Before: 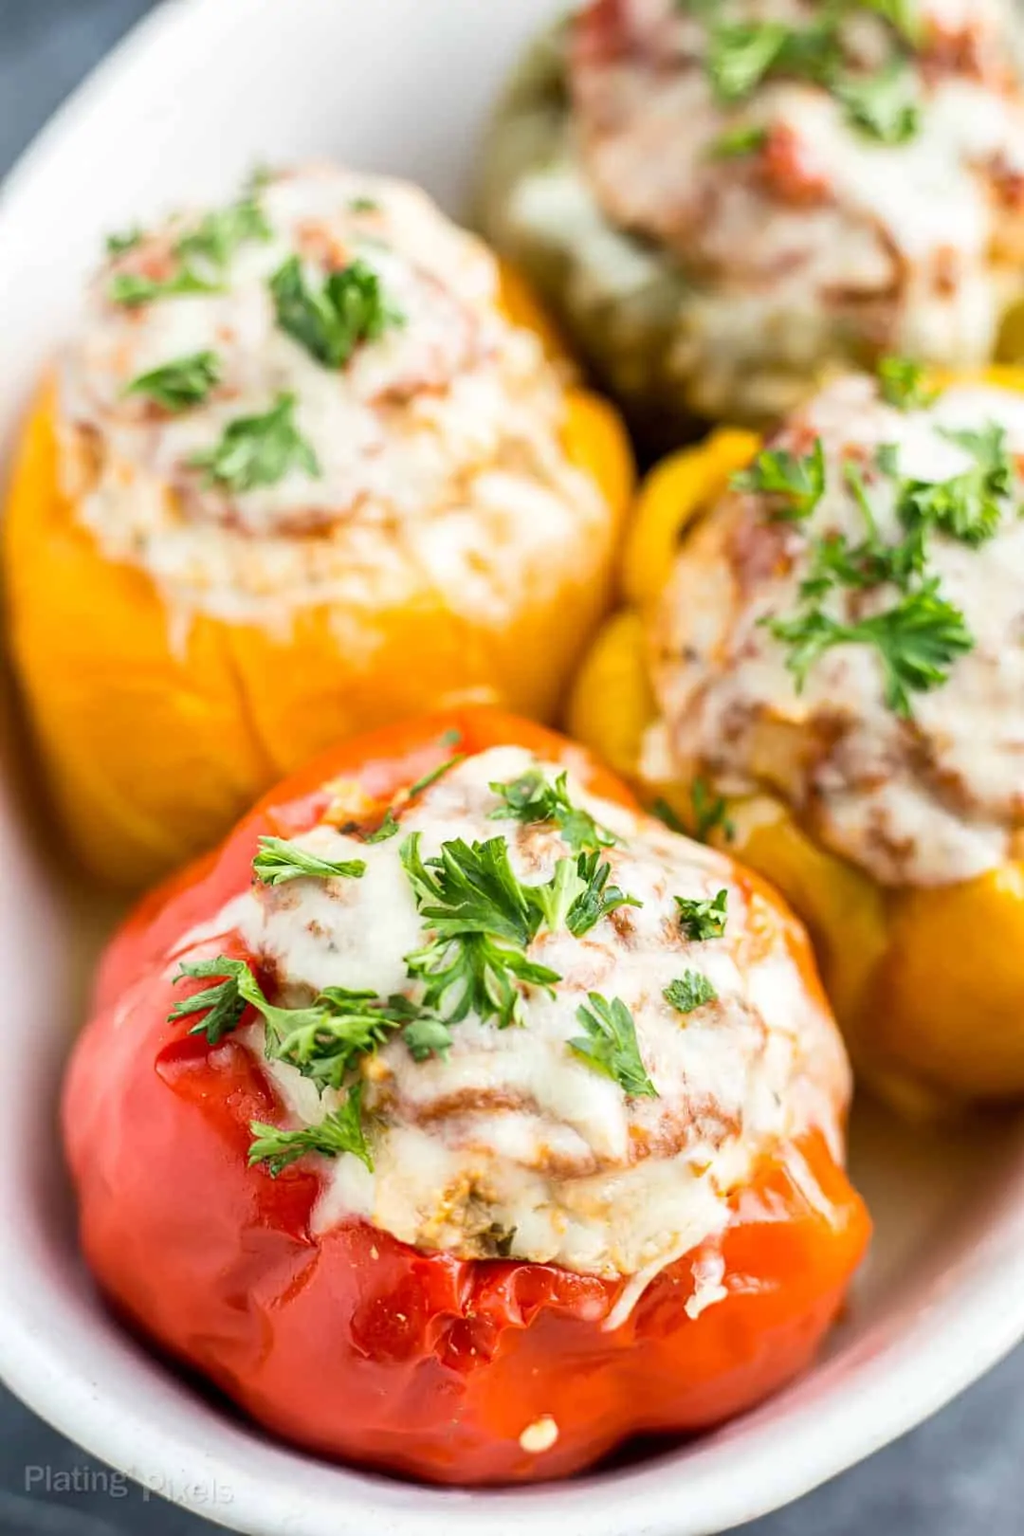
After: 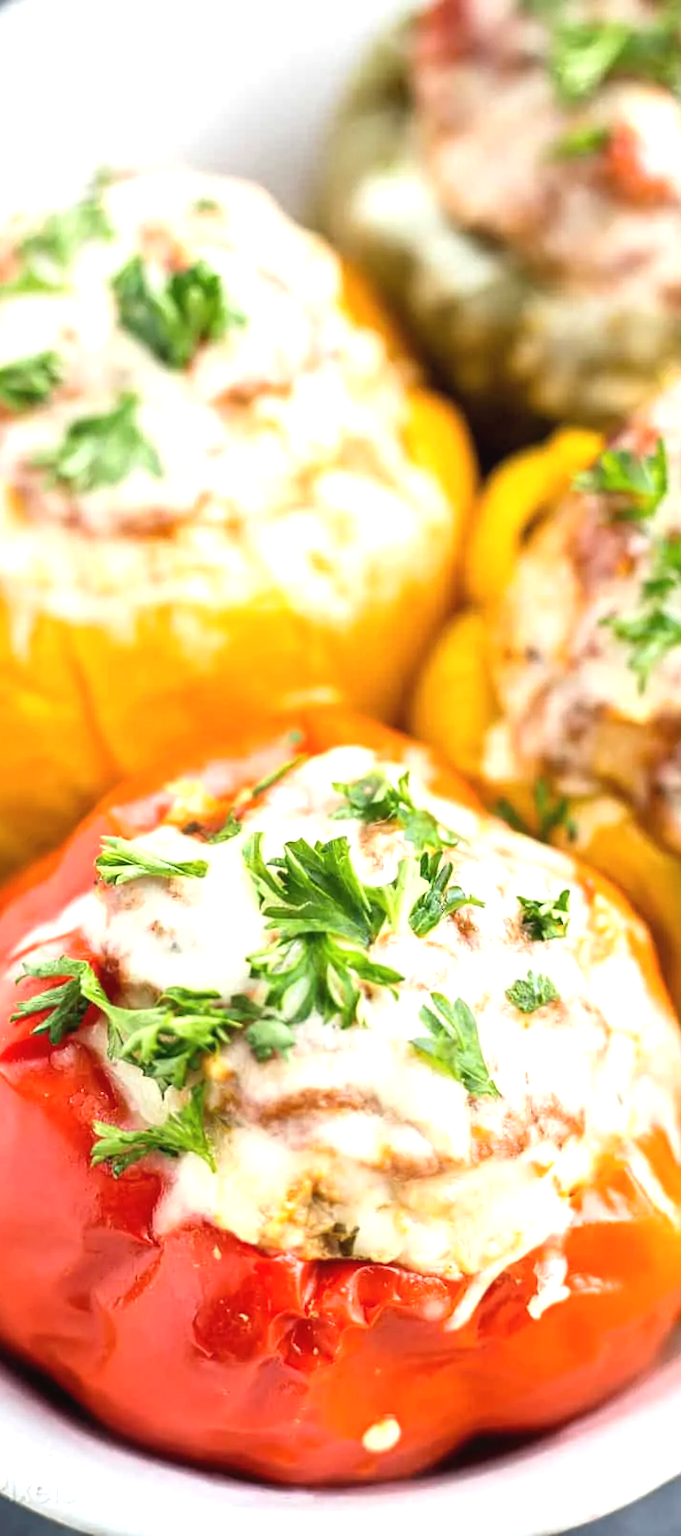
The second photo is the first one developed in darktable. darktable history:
exposure: black level correction -0.002, exposure 0.54 EV, compensate highlight preservation false
crop: left 15.419%, right 17.914%
